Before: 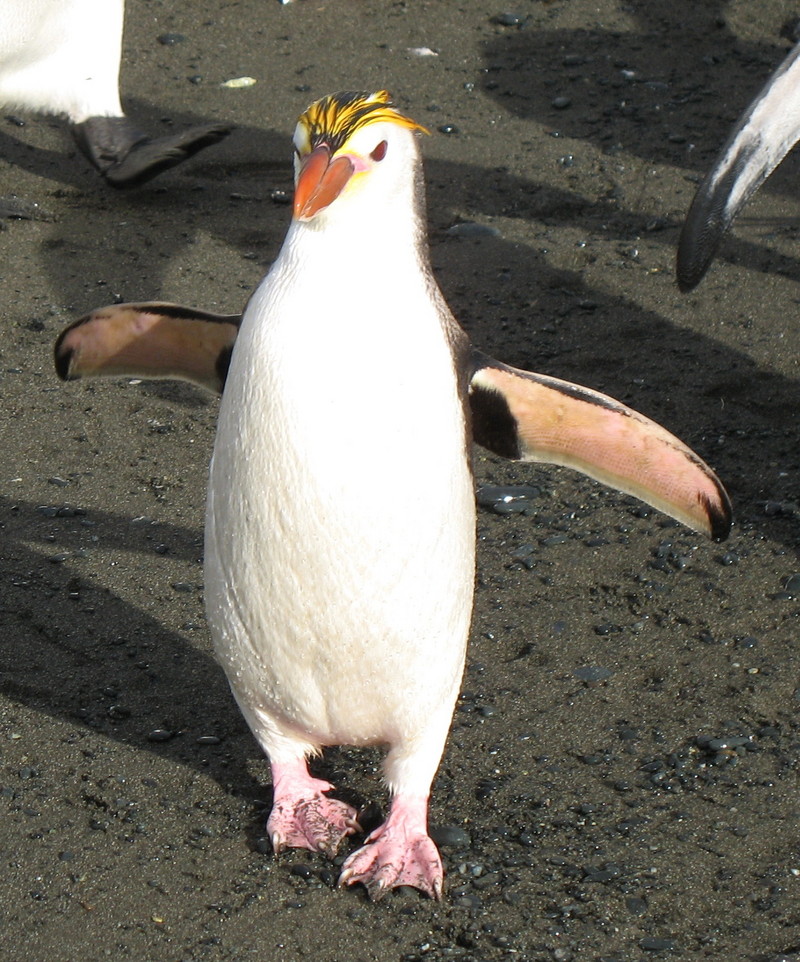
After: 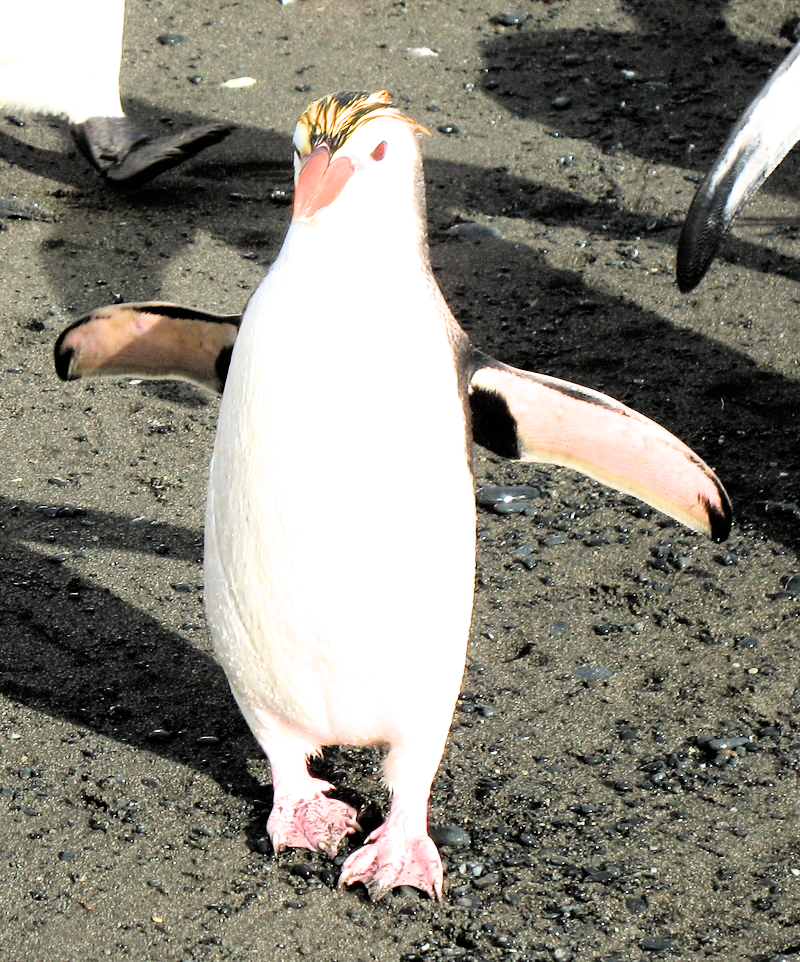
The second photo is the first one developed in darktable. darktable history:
tone equalizer: -7 EV 0.162 EV, -6 EV 0.639 EV, -5 EV 1.15 EV, -4 EV 1.32 EV, -3 EV 1.13 EV, -2 EV 0.6 EV, -1 EV 0.157 EV, edges refinement/feathering 500, mask exposure compensation -1.57 EV, preserve details no
filmic rgb: black relative exposure -8.29 EV, white relative exposure 2.2 EV, target white luminance 99.948%, hardness 7.07, latitude 75.09%, contrast 1.317, highlights saturation mix -2.18%, shadows ↔ highlights balance 29.64%, iterations of high-quality reconstruction 0
